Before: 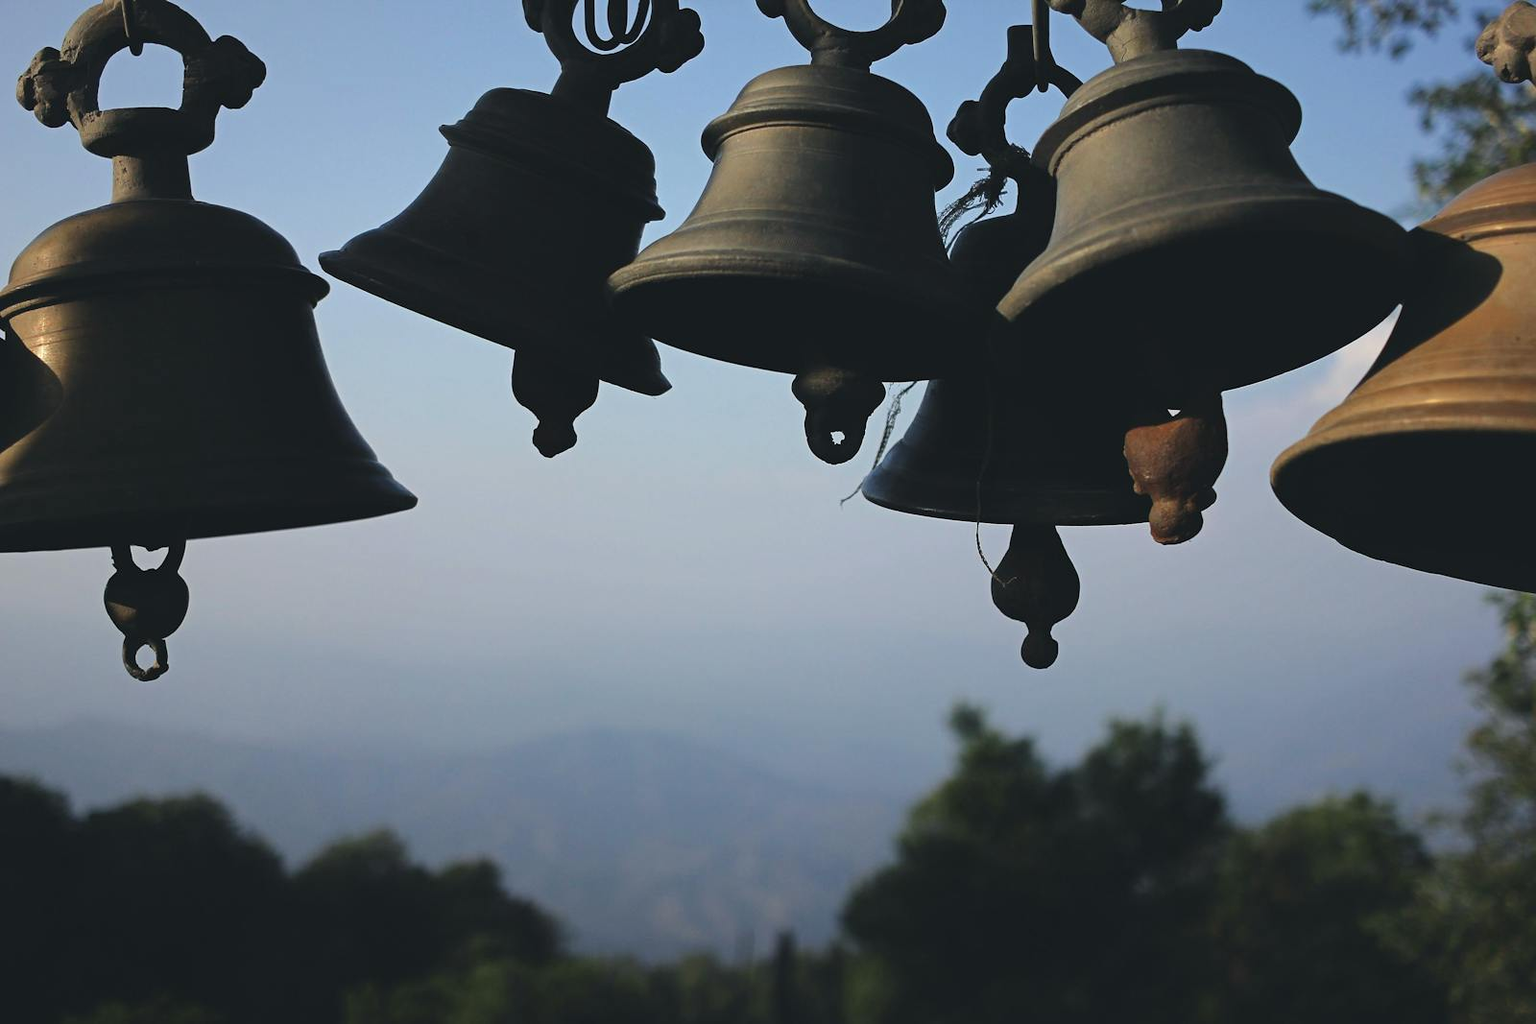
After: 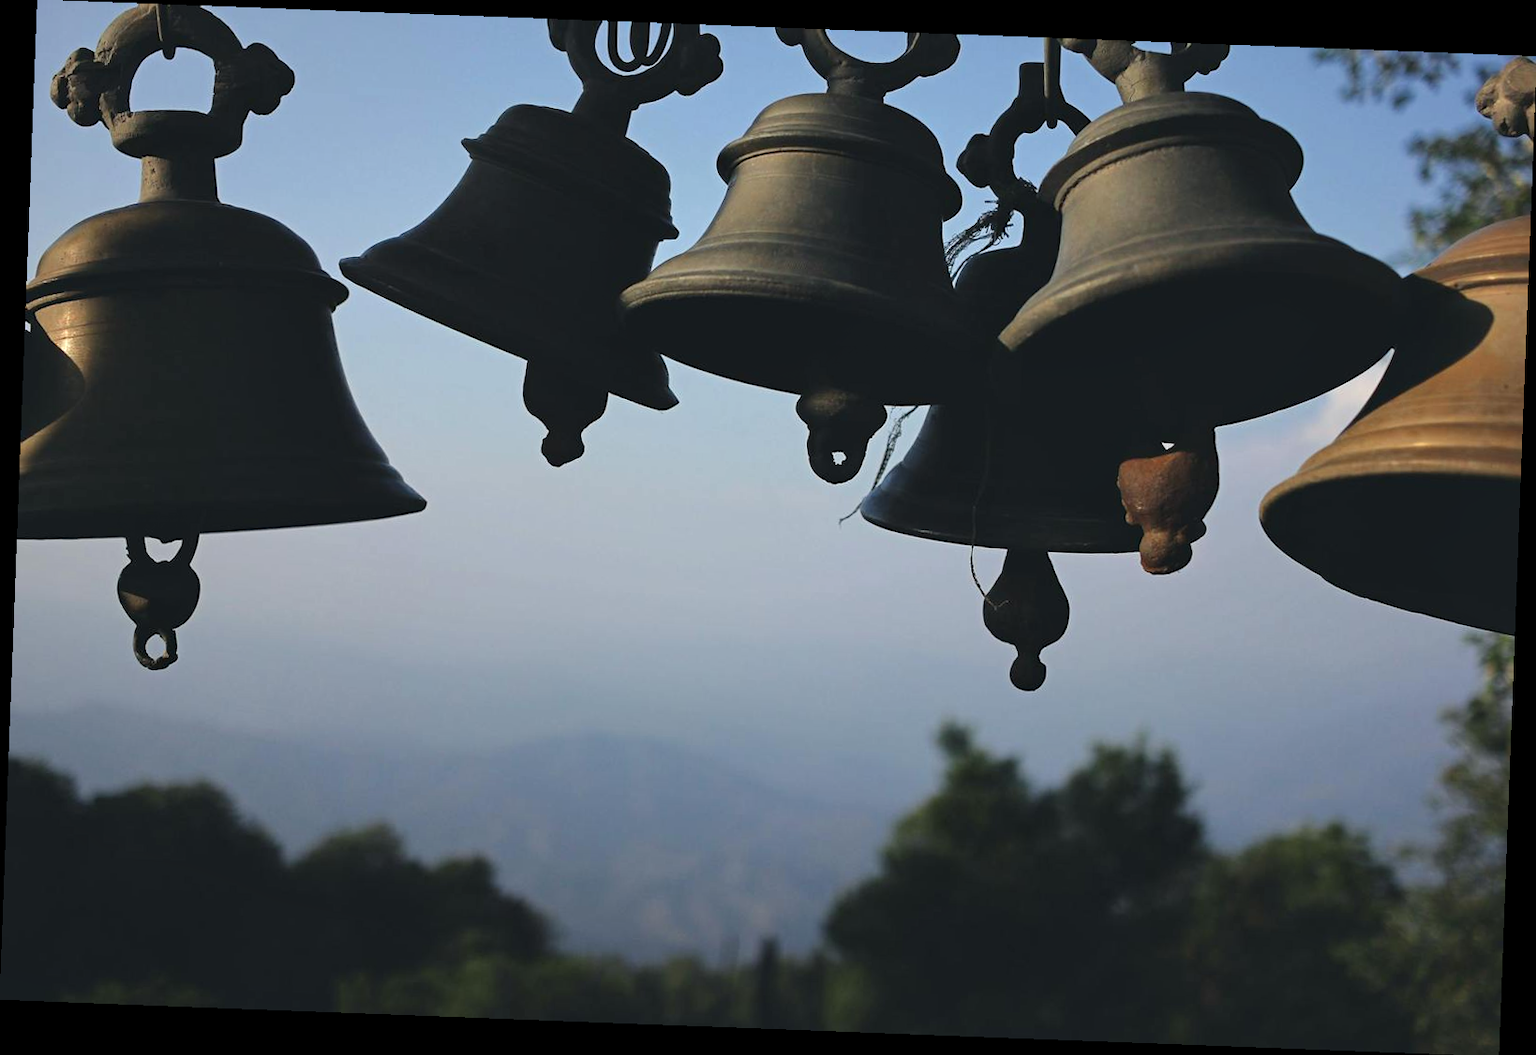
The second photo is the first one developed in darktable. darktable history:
contrast equalizer: octaves 7, y [[0.6 ×6], [0.55 ×6], [0 ×6], [0 ×6], [0 ×6]], mix 0.15
rotate and perspective: rotation 2.17°, automatic cropping off
